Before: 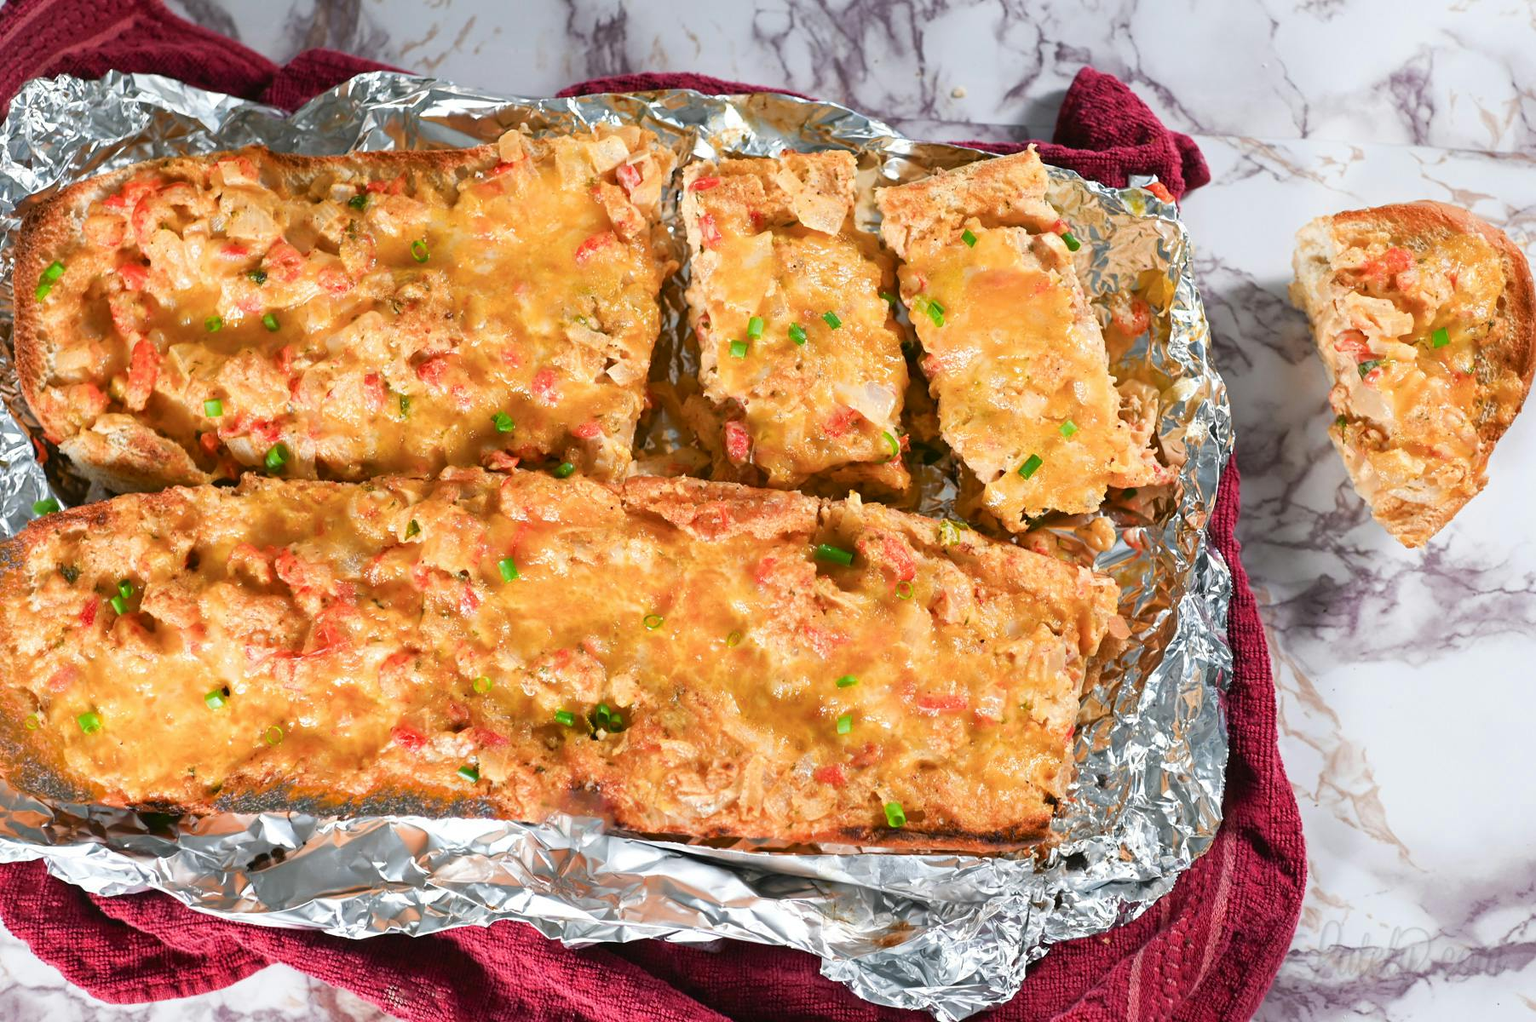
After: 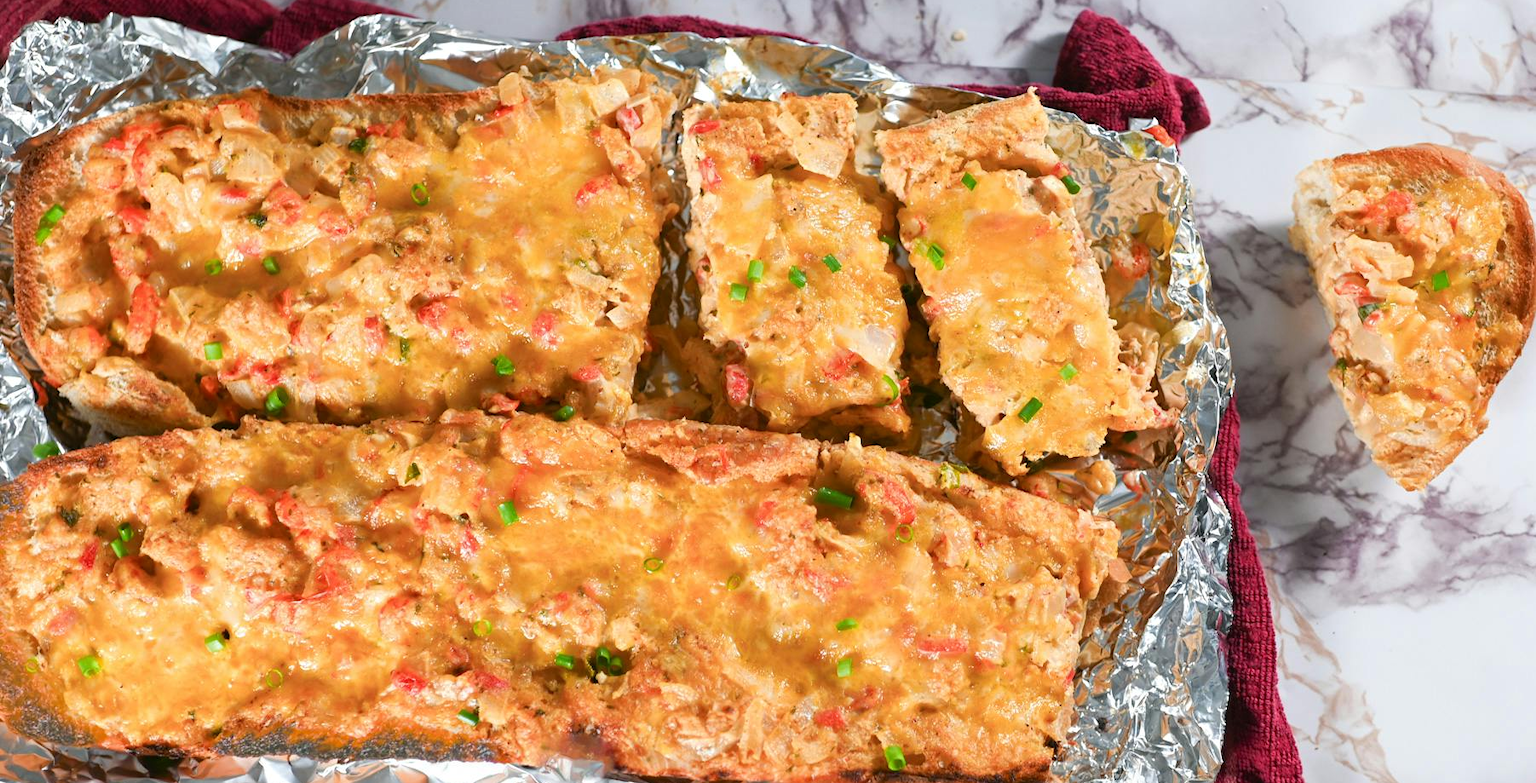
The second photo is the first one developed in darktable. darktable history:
tone equalizer: on, module defaults
crop: top 5.667%, bottom 17.637%
